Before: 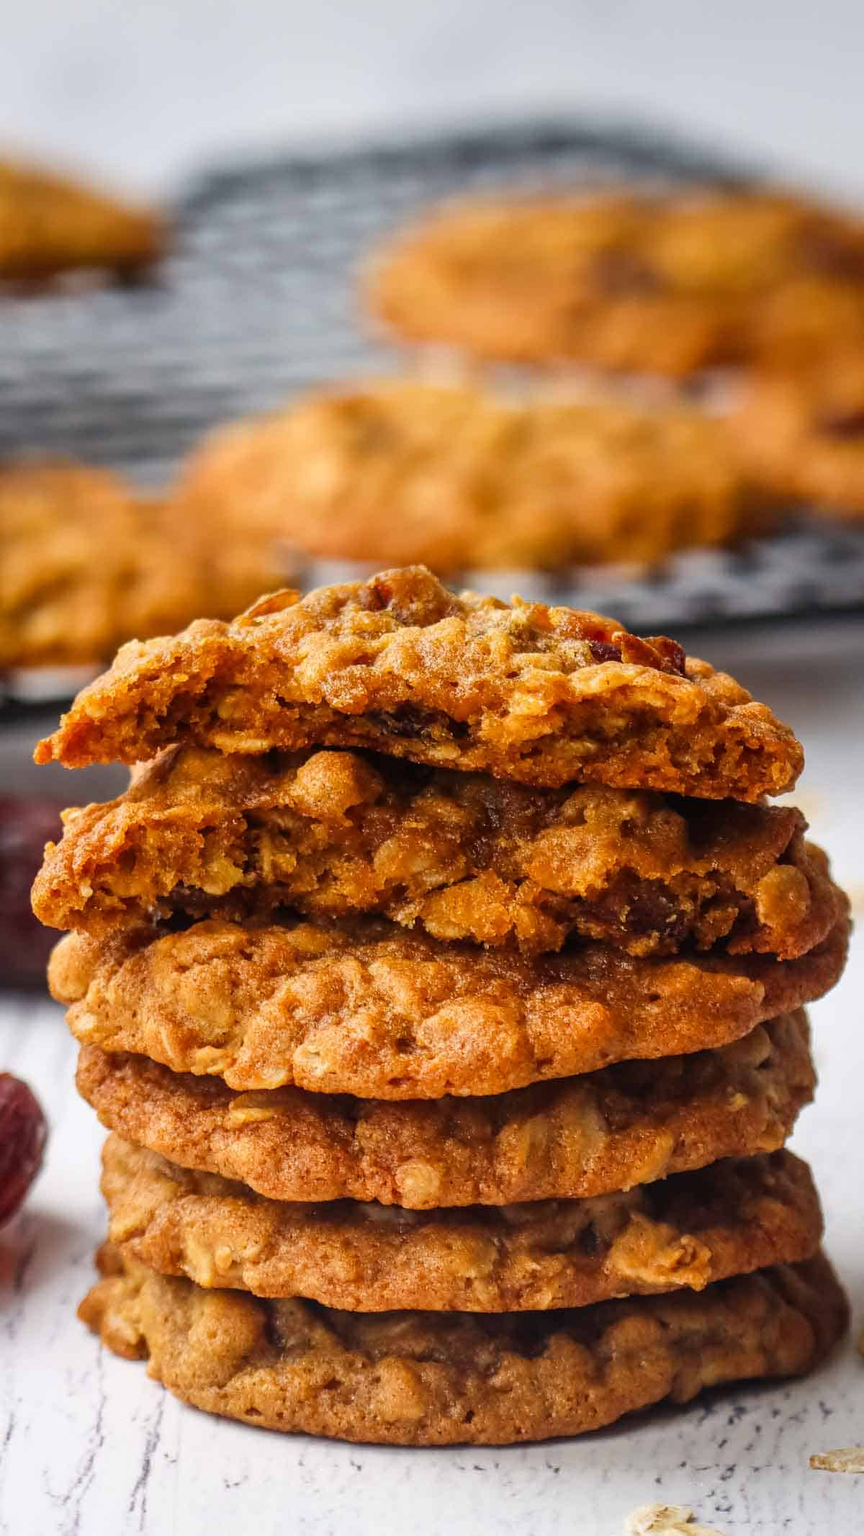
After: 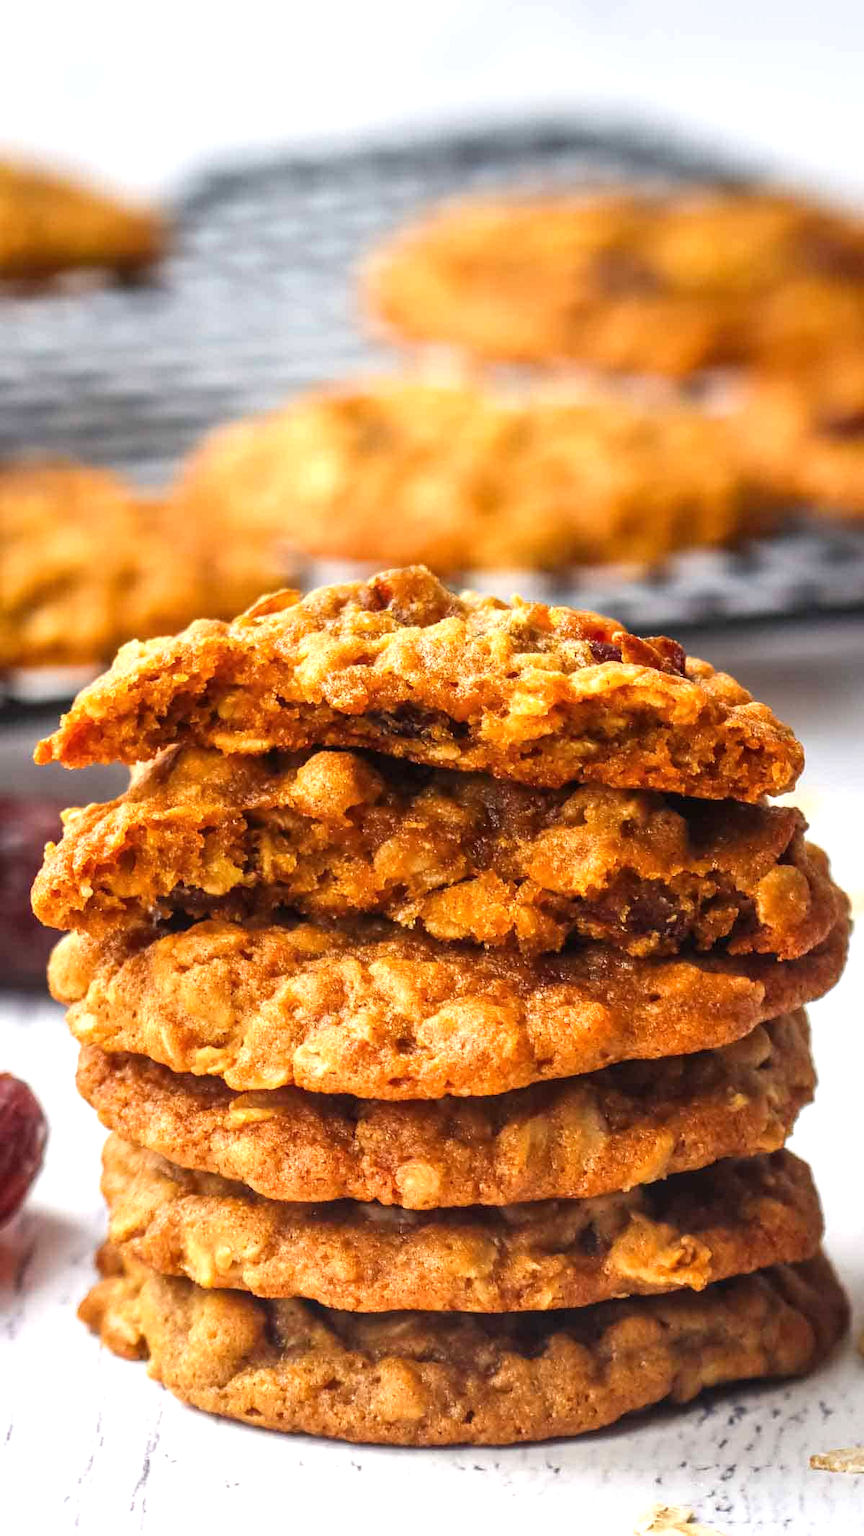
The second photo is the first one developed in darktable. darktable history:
exposure: exposure 0.665 EV, compensate exposure bias true, compensate highlight preservation false
